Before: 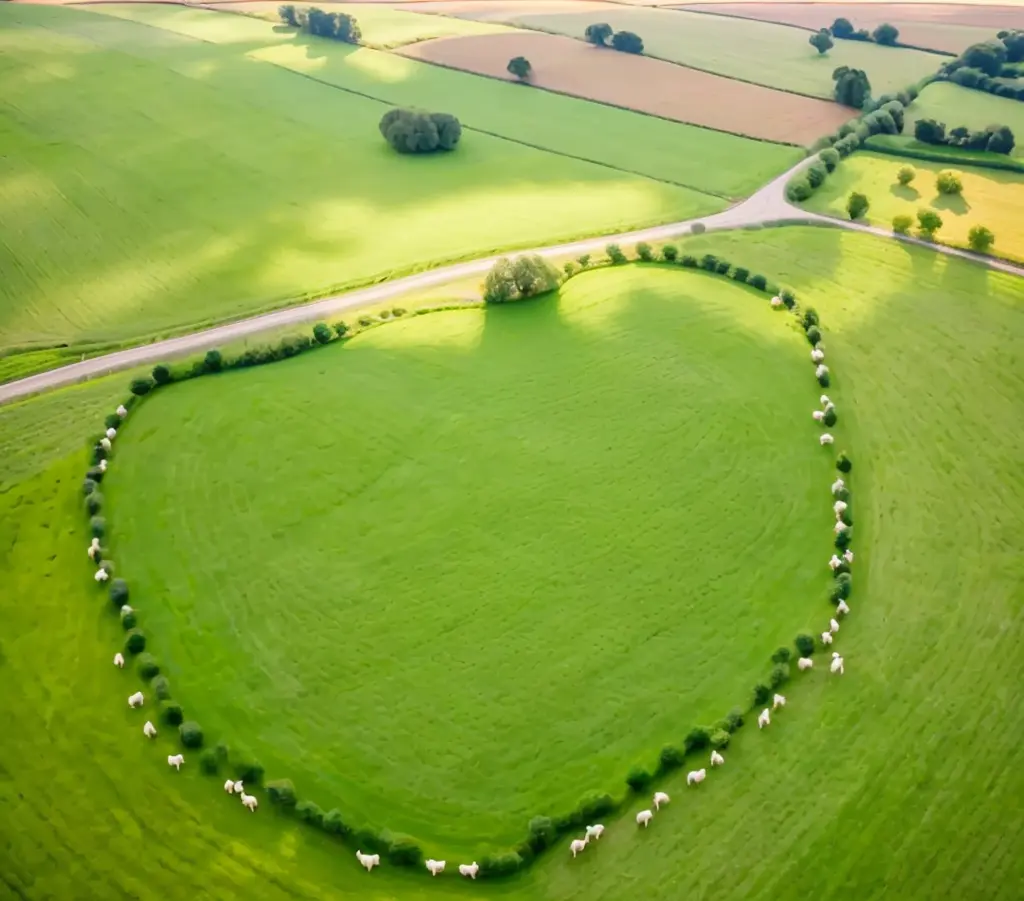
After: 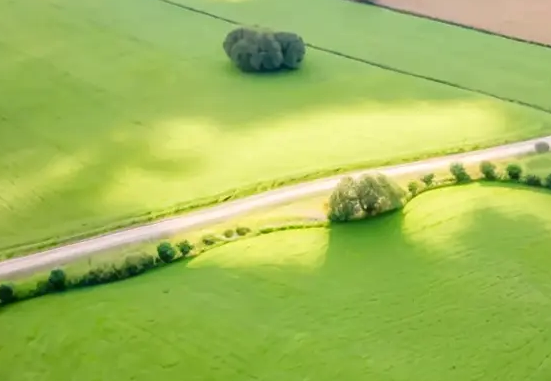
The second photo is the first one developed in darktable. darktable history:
crop: left 15.306%, top 9.065%, right 30.789%, bottom 48.638%
local contrast: highlights 100%, shadows 100%, detail 120%, midtone range 0.2
